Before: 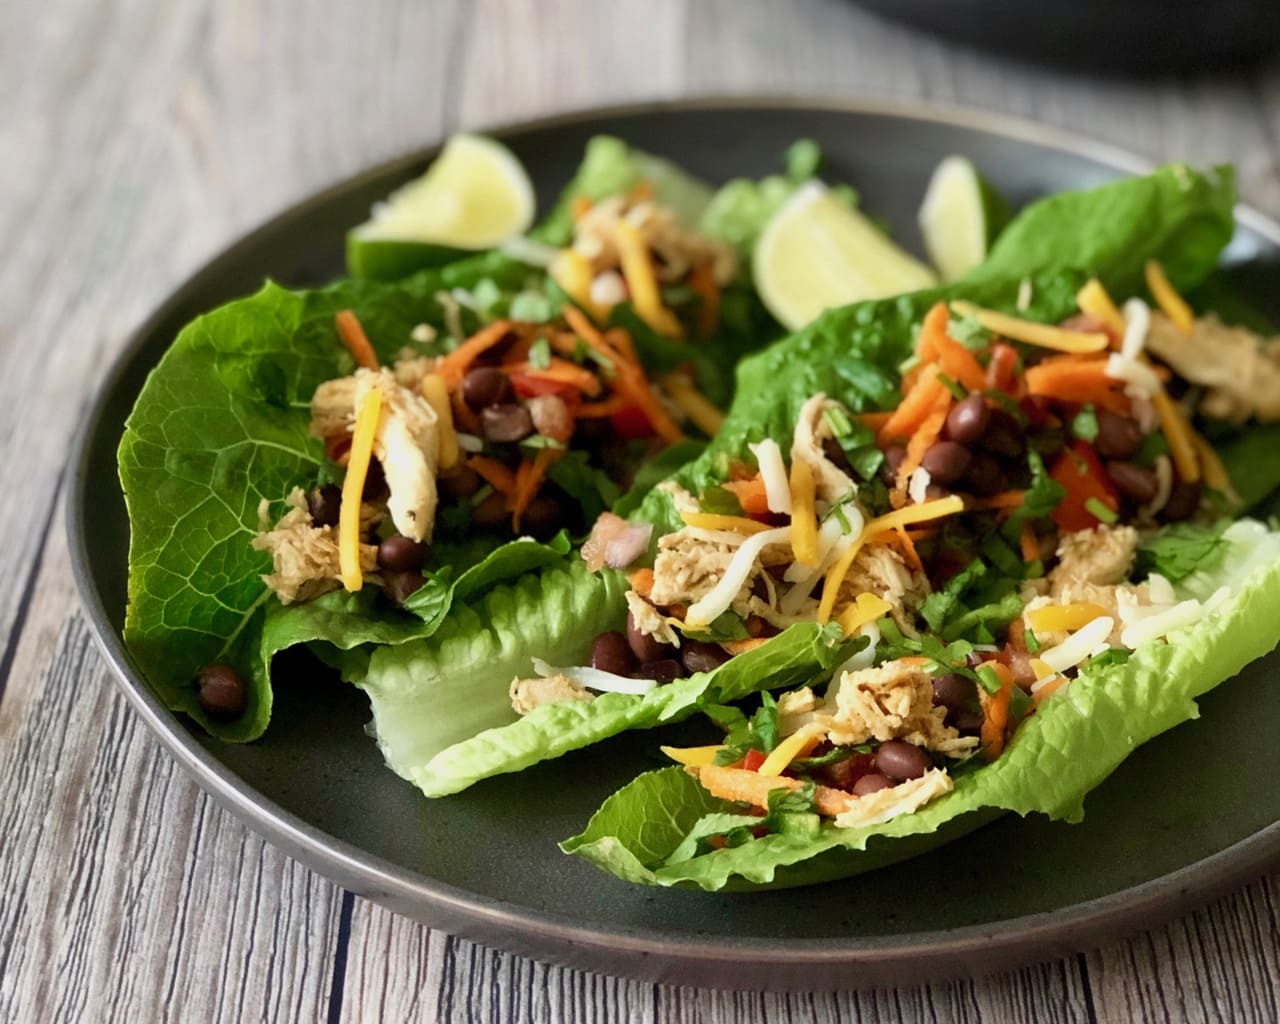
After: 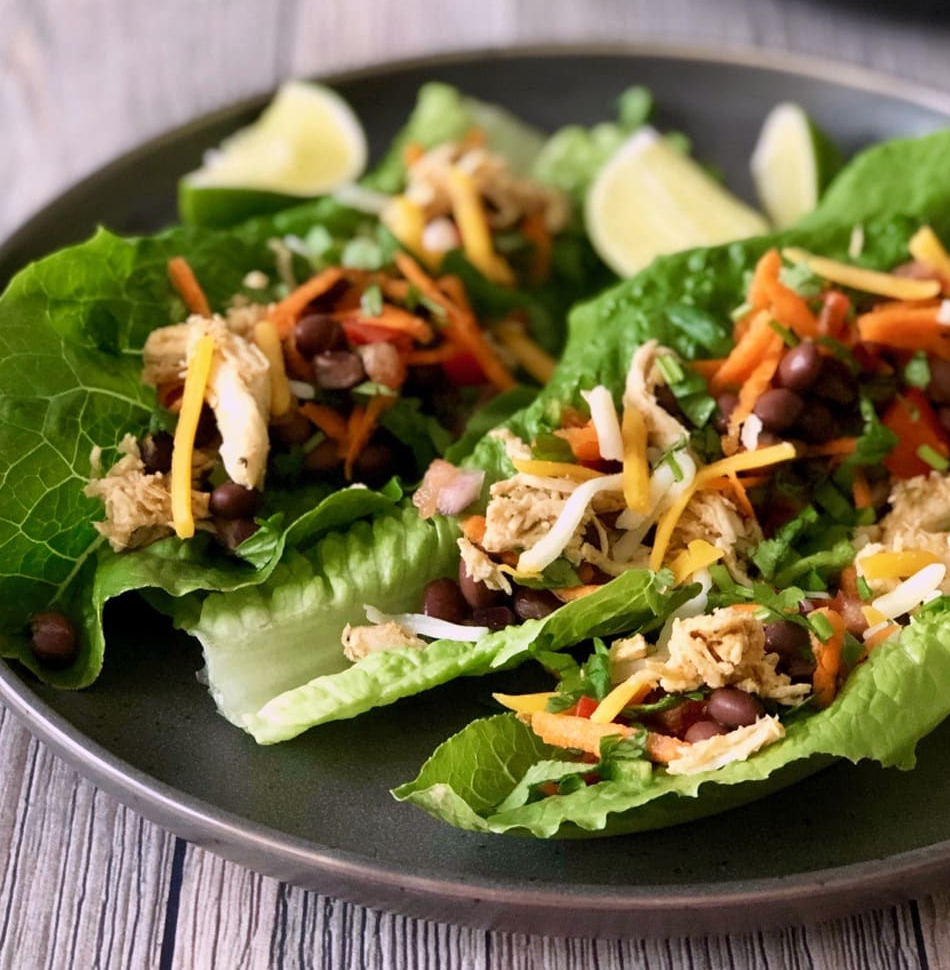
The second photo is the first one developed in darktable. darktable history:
crop and rotate: left 13.15%, top 5.251%, right 12.609%
white balance: red 1.05, blue 1.072
